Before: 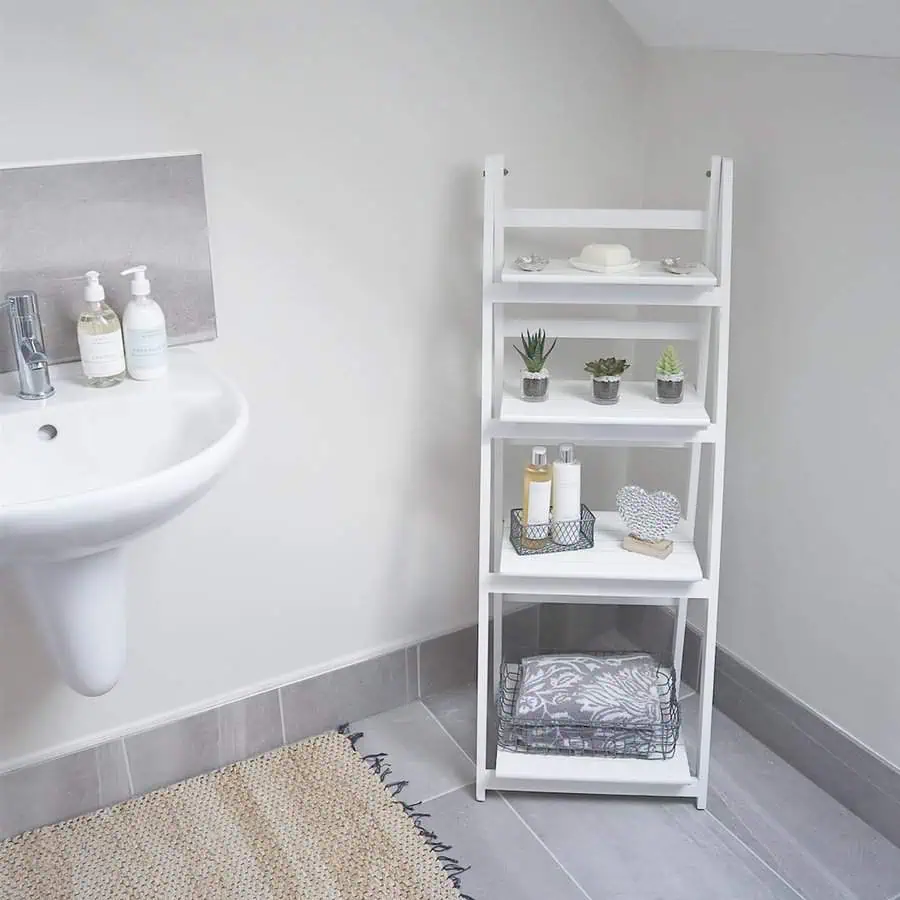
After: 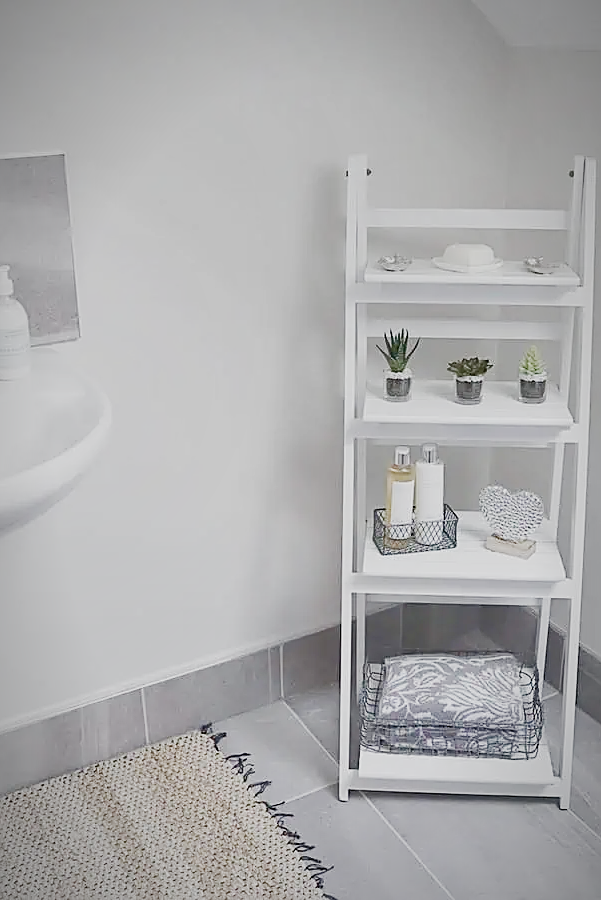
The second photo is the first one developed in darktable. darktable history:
filmic rgb: black relative exposure -6.96 EV, white relative exposure 5.58 EV, hardness 2.85, preserve chrominance no, color science v5 (2021)
crop and rotate: left 15.313%, right 17.82%
vignetting: fall-off start 81.75%, fall-off radius 62.29%, automatic ratio true, width/height ratio 1.421, unbound false
sharpen: amount 0.562
shadows and highlights: low approximation 0.01, soften with gaussian
exposure: exposure 0.808 EV, compensate exposure bias true, compensate highlight preservation false
